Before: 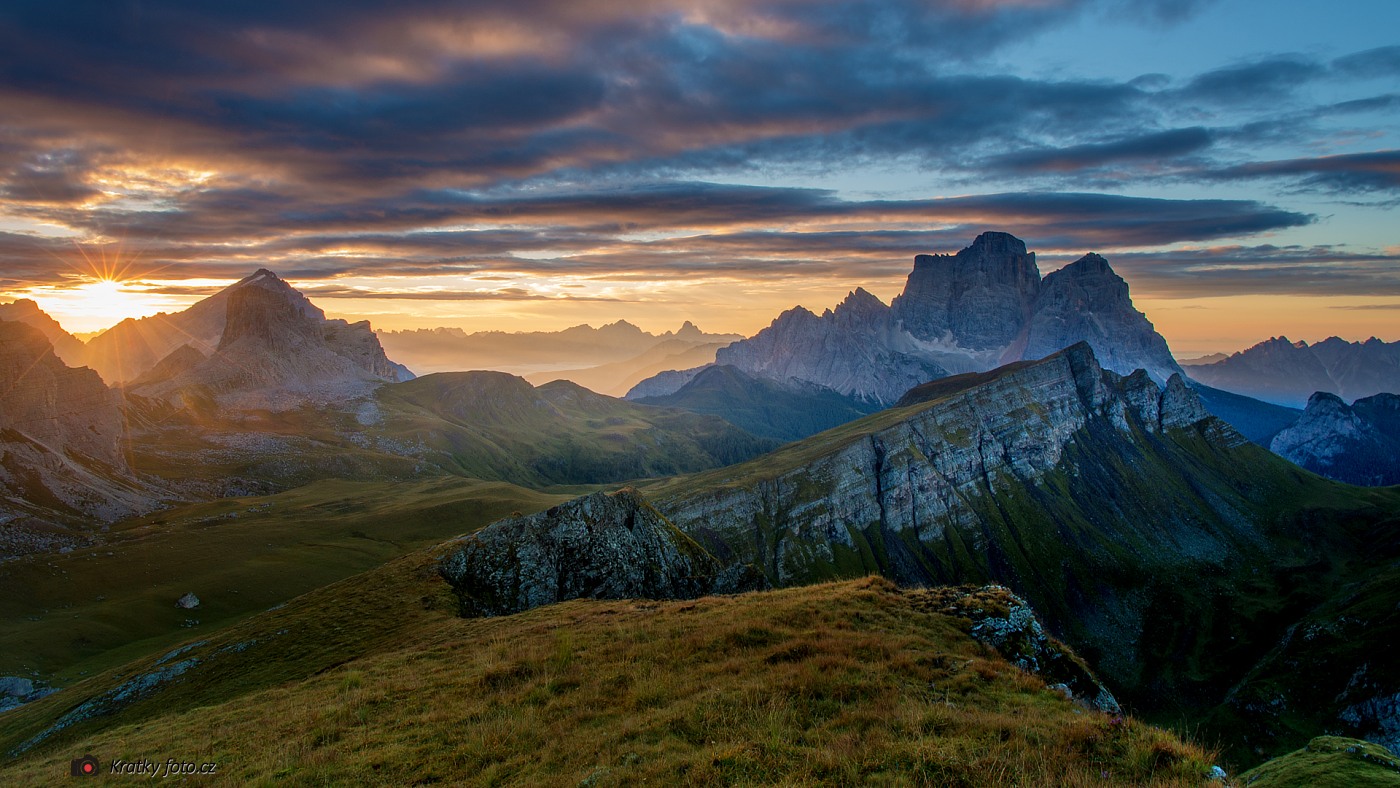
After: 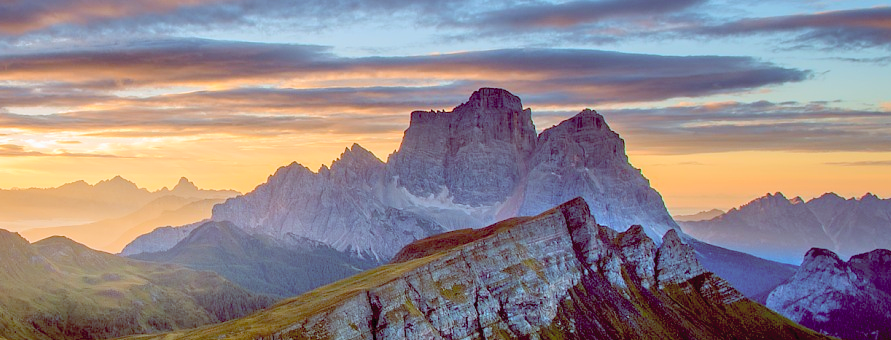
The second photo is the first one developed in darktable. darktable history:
crop: left 36.005%, top 18.293%, right 0.31%, bottom 38.444%
color balance: lift [1, 1.011, 0.999, 0.989], gamma [1.109, 1.045, 1.039, 0.955], gain [0.917, 0.936, 0.952, 1.064], contrast 2.32%, contrast fulcrum 19%, output saturation 101%
exposure: black level correction 0.01, exposure 0.011 EV, compensate highlight preservation false
contrast brightness saturation: contrast 0.1, brightness 0.3, saturation 0.14
